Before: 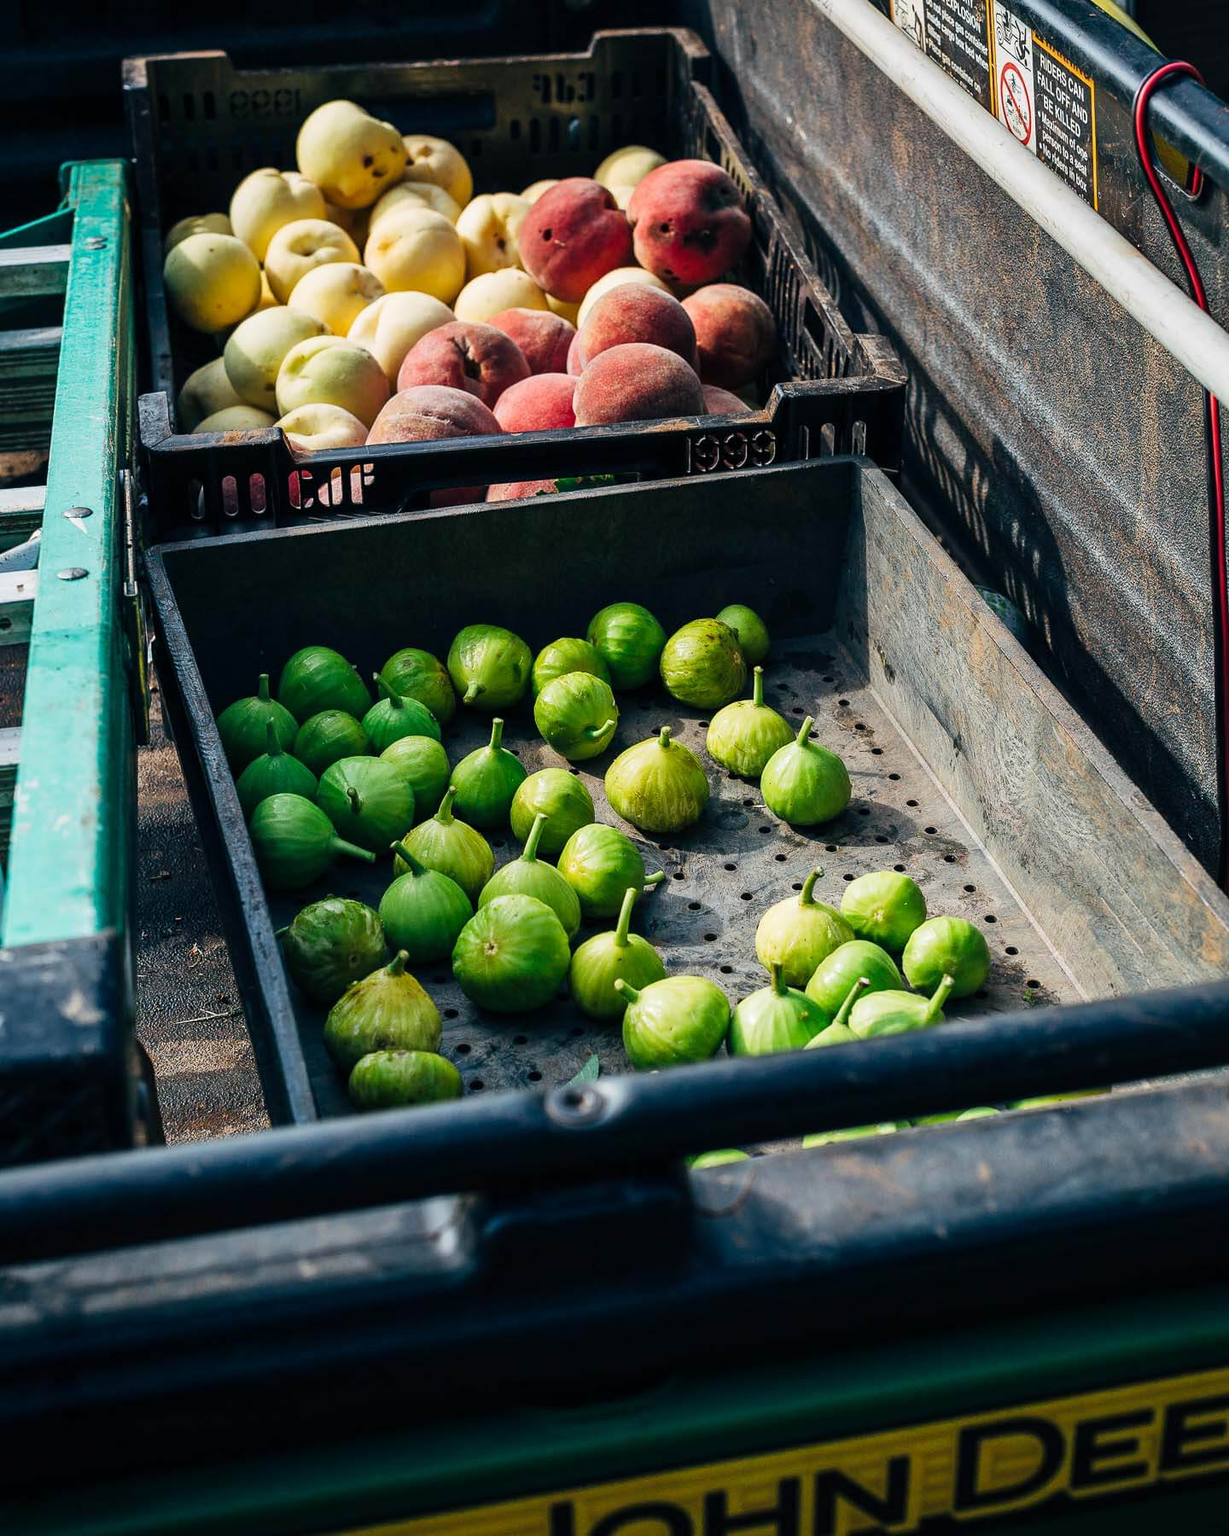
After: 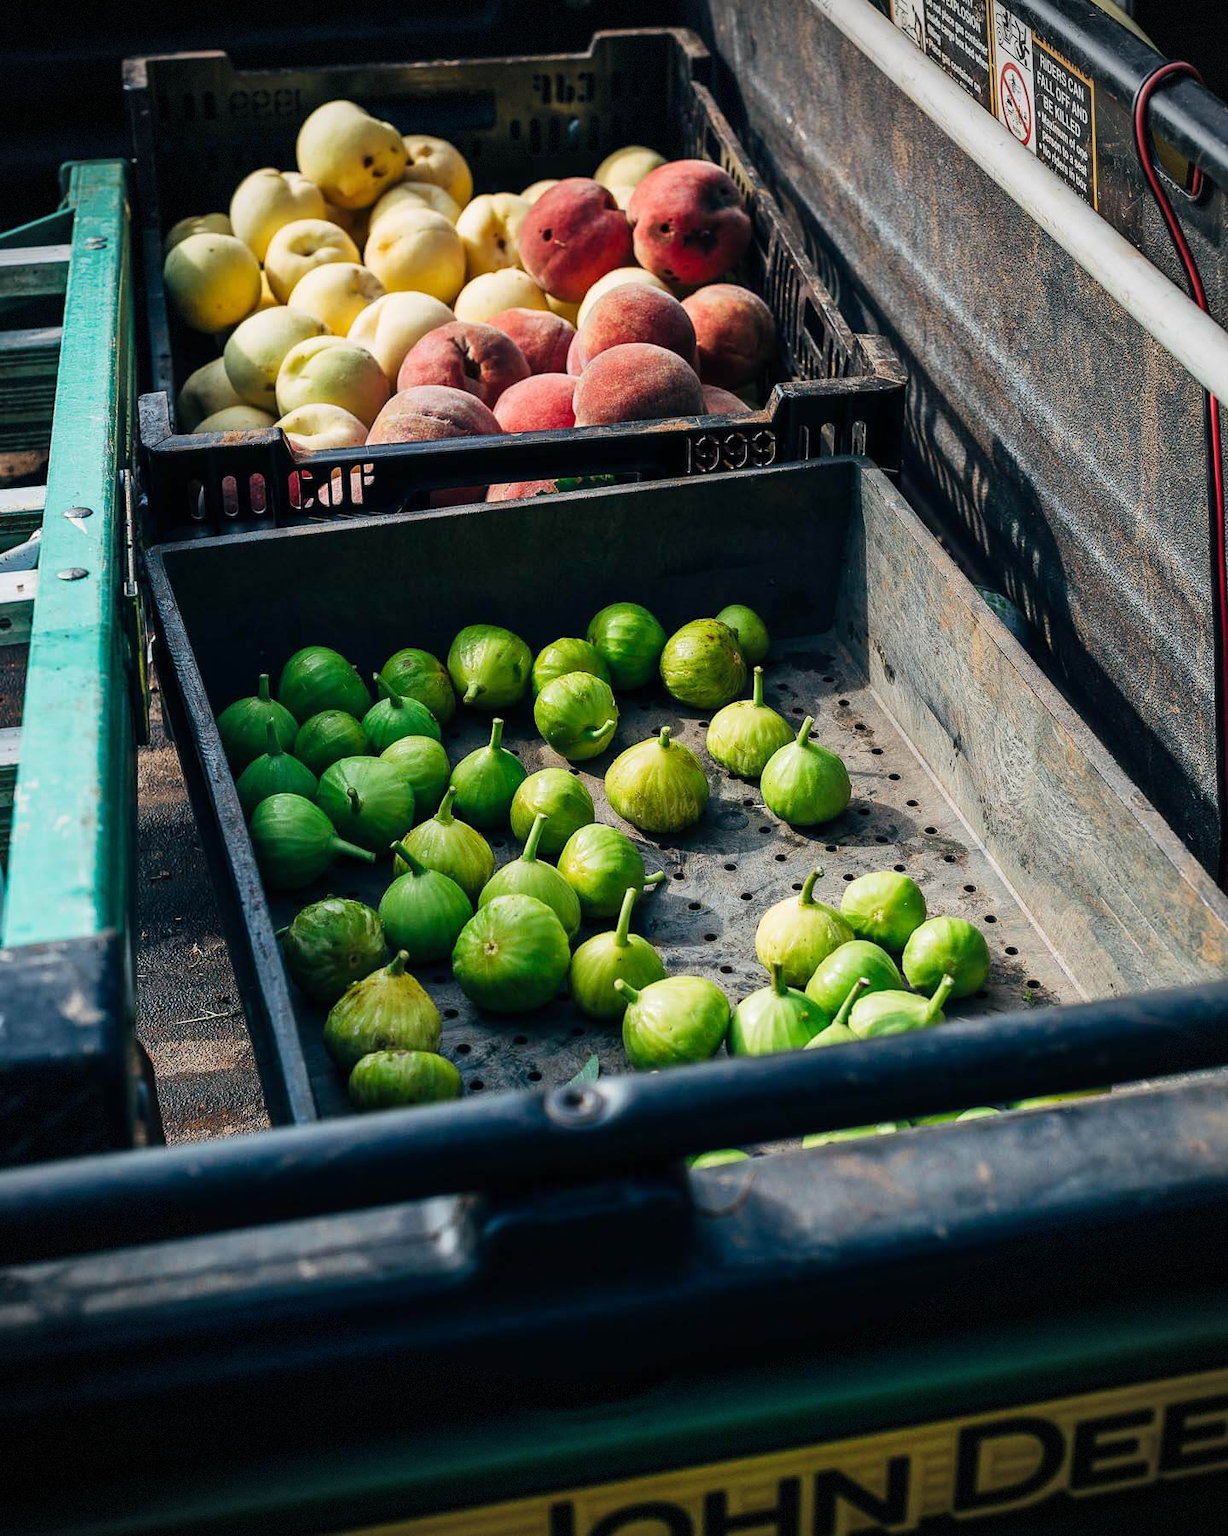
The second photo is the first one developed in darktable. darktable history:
white balance: emerald 1
vignetting: dithering 8-bit output, unbound false
